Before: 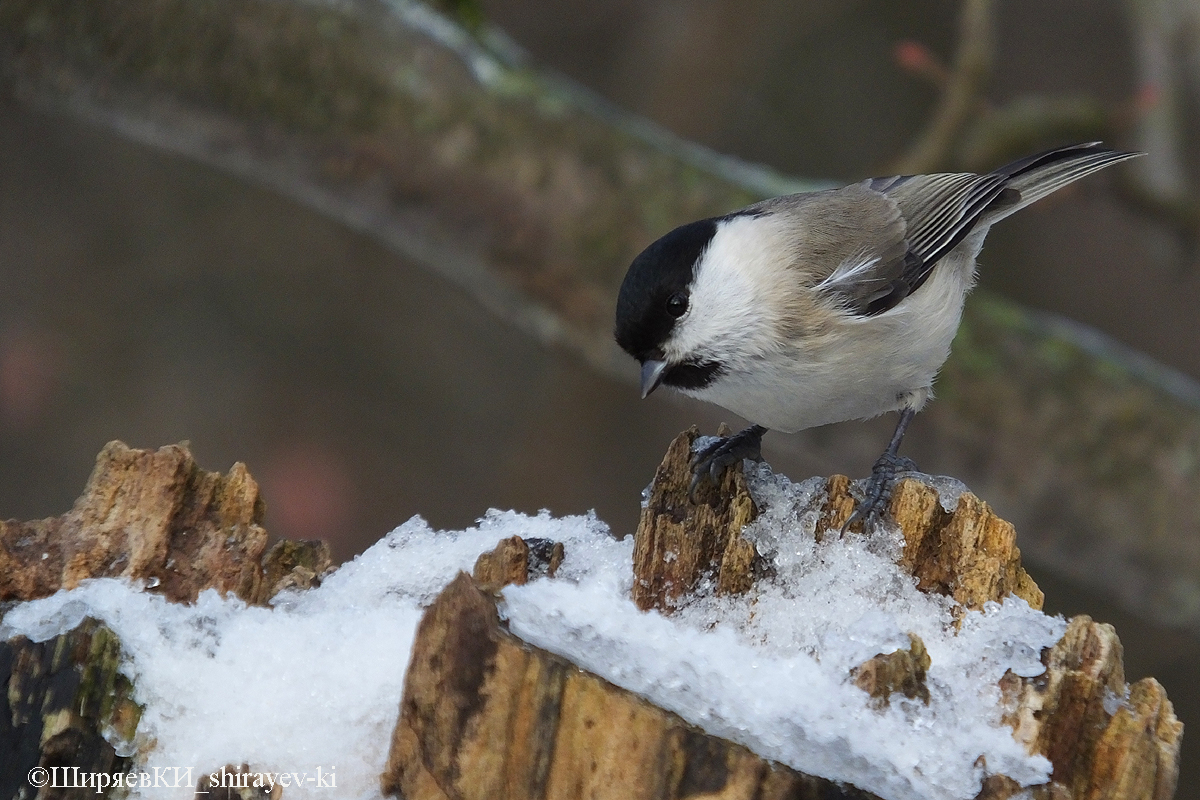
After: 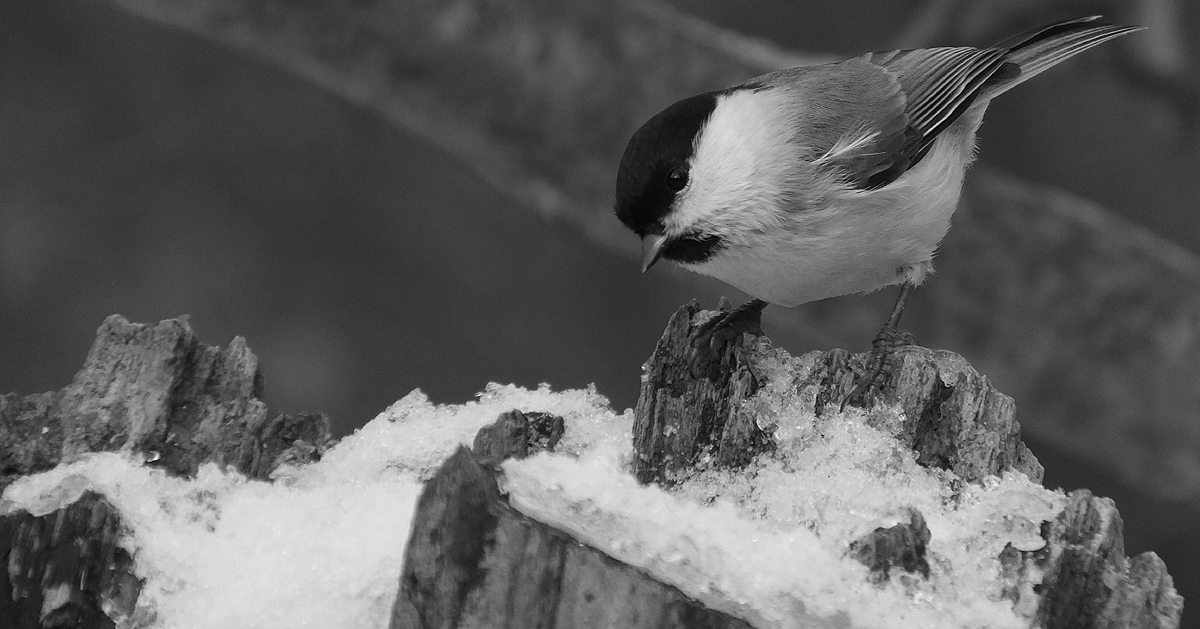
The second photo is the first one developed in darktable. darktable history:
crop and rotate: top 15.774%, bottom 5.506%
color calibration: output gray [0.21, 0.42, 0.37, 0], gray › normalize channels true, illuminant same as pipeline (D50), adaptation XYZ, x 0.346, y 0.359, gamut compression 0
color balance rgb: linear chroma grading › shadows -8%, linear chroma grading › global chroma 10%, perceptual saturation grading › global saturation 2%, perceptual saturation grading › highlights -2%, perceptual saturation grading › mid-tones 4%, perceptual saturation grading › shadows 8%, perceptual brilliance grading › global brilliance 2%, perceptual brilliance grading › highlights -4%, global vibrance 16%, saturation formula JzAzBz (2021)
white balance: emerald 1
color zones: curves: ch0 [(0.099, 0.624) (0.257, 0.596) (0.384, 0.376) (0.529, 0.492) (0.697, 0.564) (0.768, 0.532) (0.908, 0.644)]; ch1 [(0.112, 0.564) (0.254, 0.612) (0.432, 0.676) (0.592, 0.456) (0.743, 0.684) (0.888, 0.536)]; ch2 [(0.25, 0.5) (0.469, 0.36) (0.75, 0.5)]
